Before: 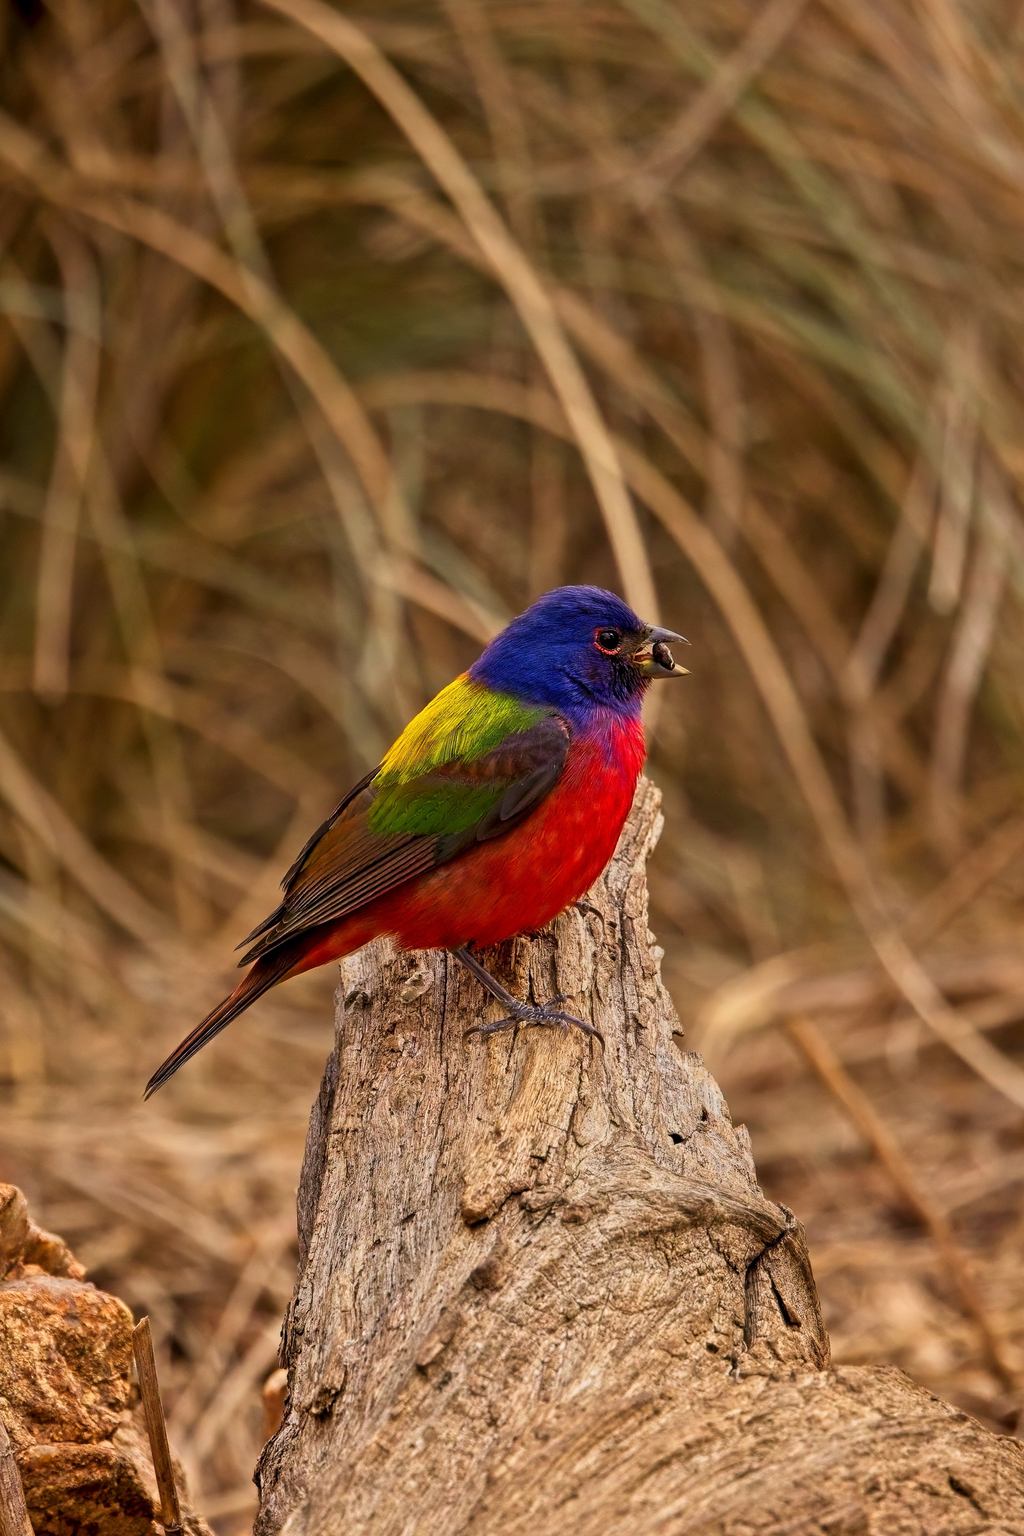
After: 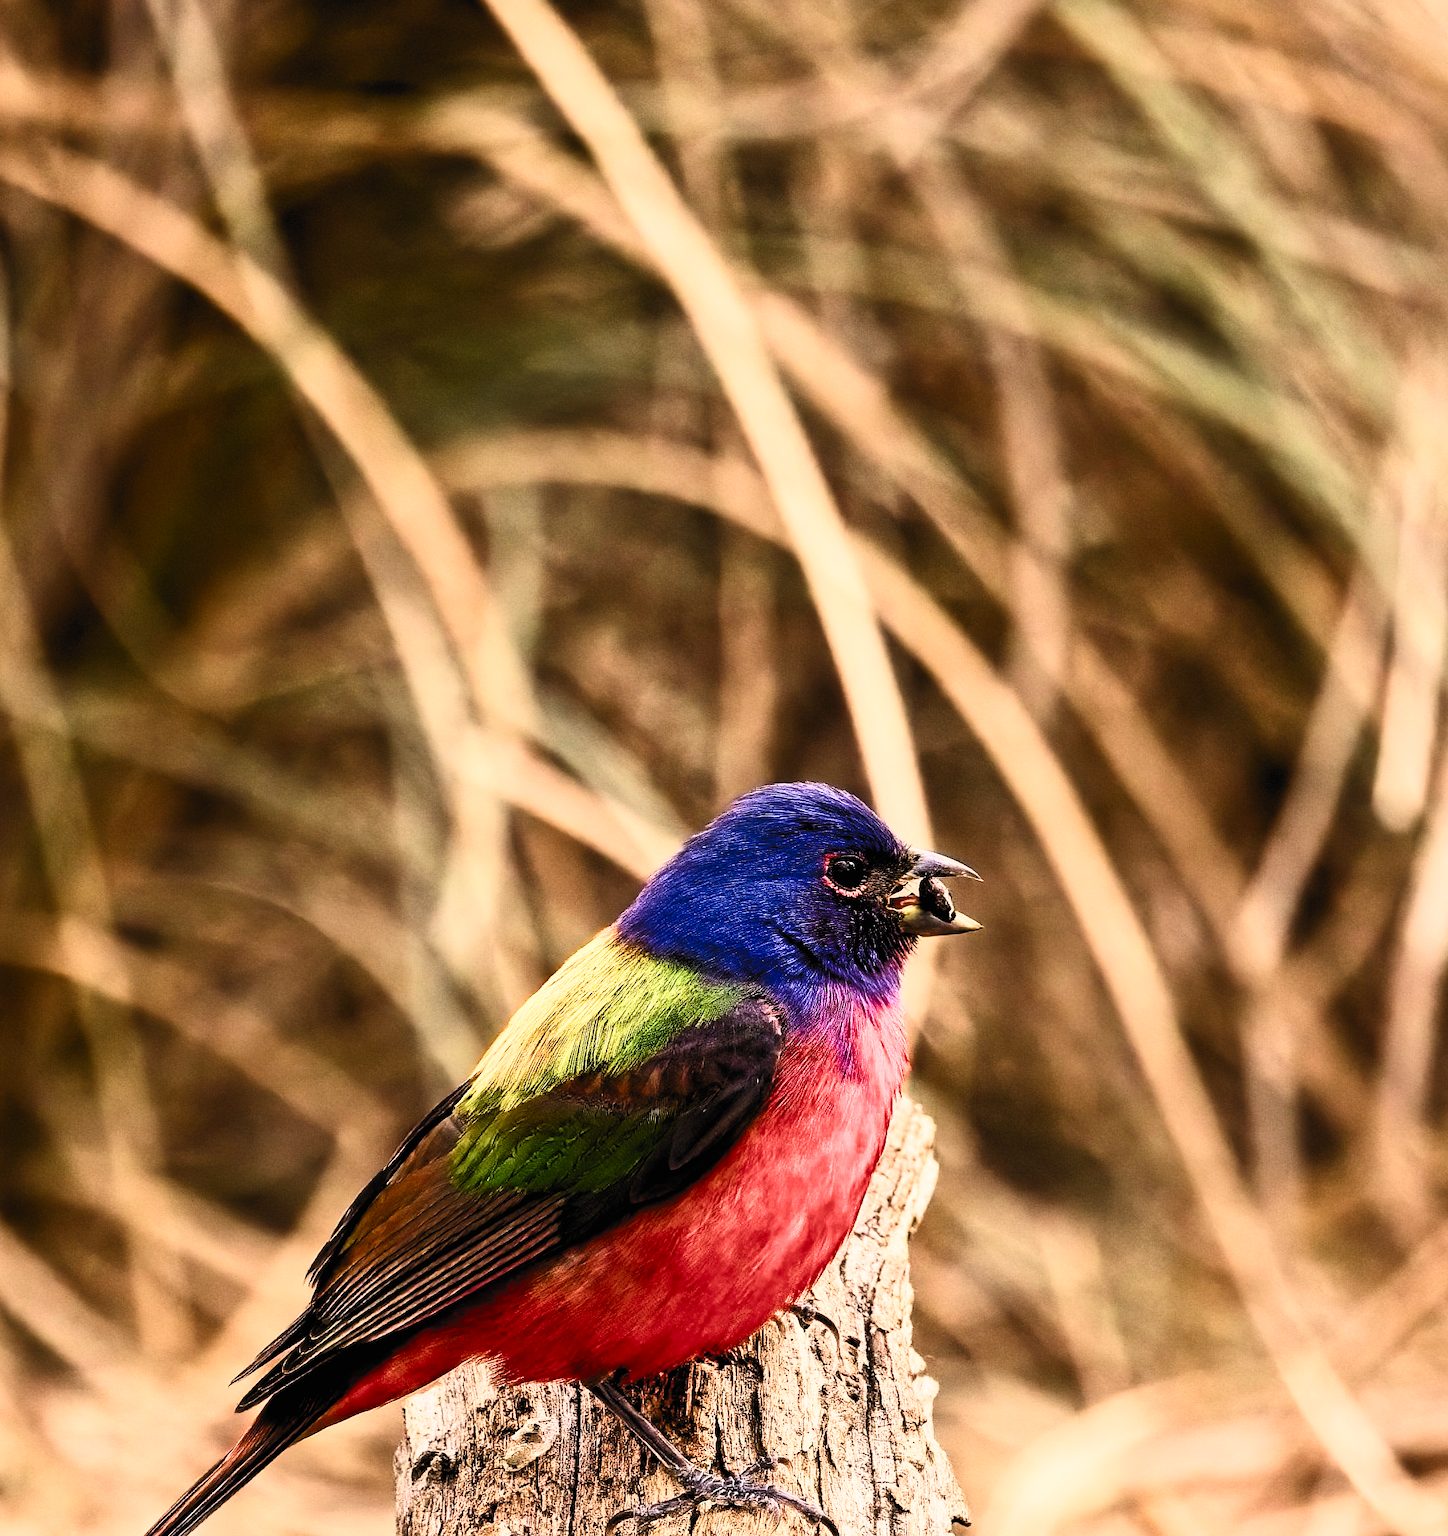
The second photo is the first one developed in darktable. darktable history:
filmic rgb: black relative exposure -4.89 EV, white relative exposure 4 EV, hardness 2.82, color science v4 (2020)
contrast brightness saturation: contrast 0.625, brightness 0.329, saturation 0.146
crop and rotate: left 9.272%, top 7.209%, right 4.836%, bottom 32.093%
tone equalizer: -8 EV -0.732 EV, -7 EV -0.739 EV, -6 EV -0.56 EV, -5 EV -0.372 EV, -3 EV 0.389 EV, -2 EV 0.6 EV, -1 EV 0.697 EV, +0 EV 0.732 EV
